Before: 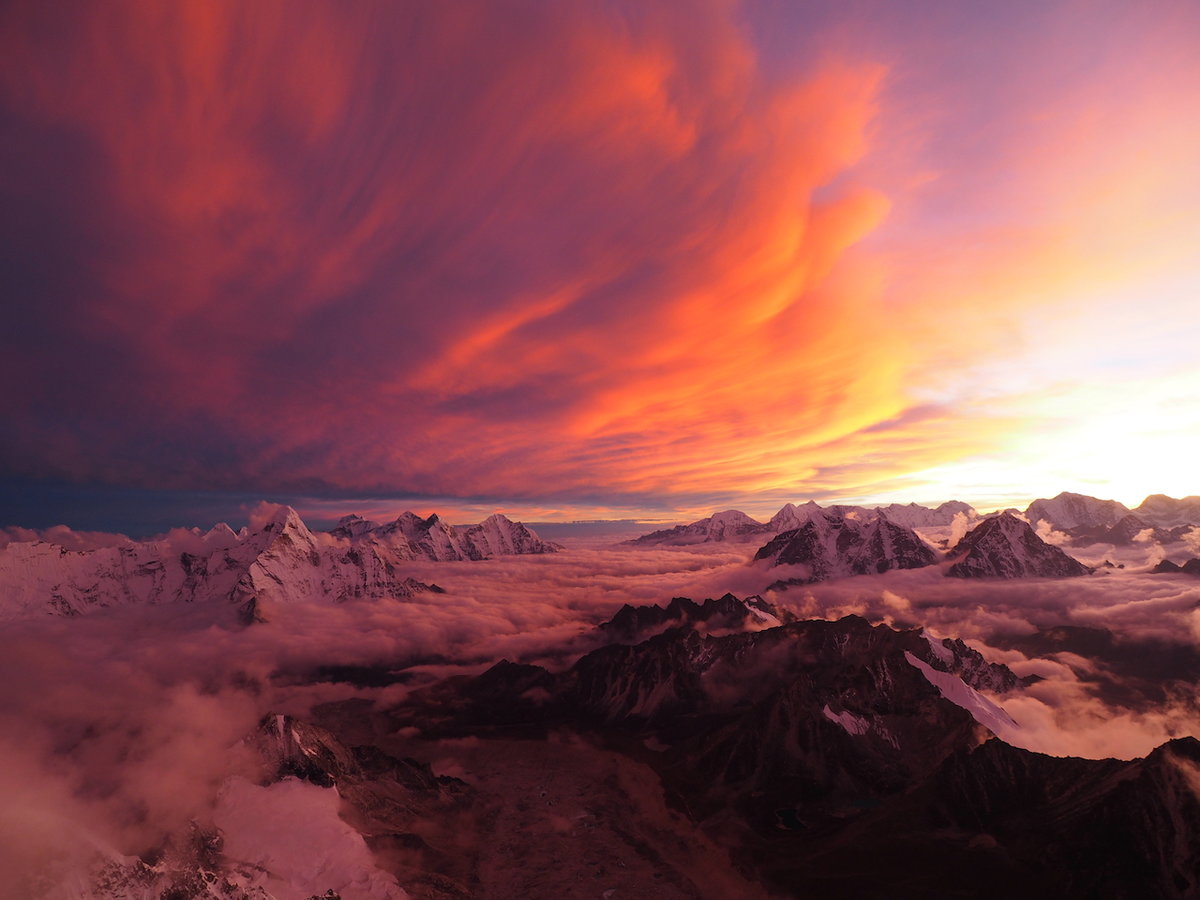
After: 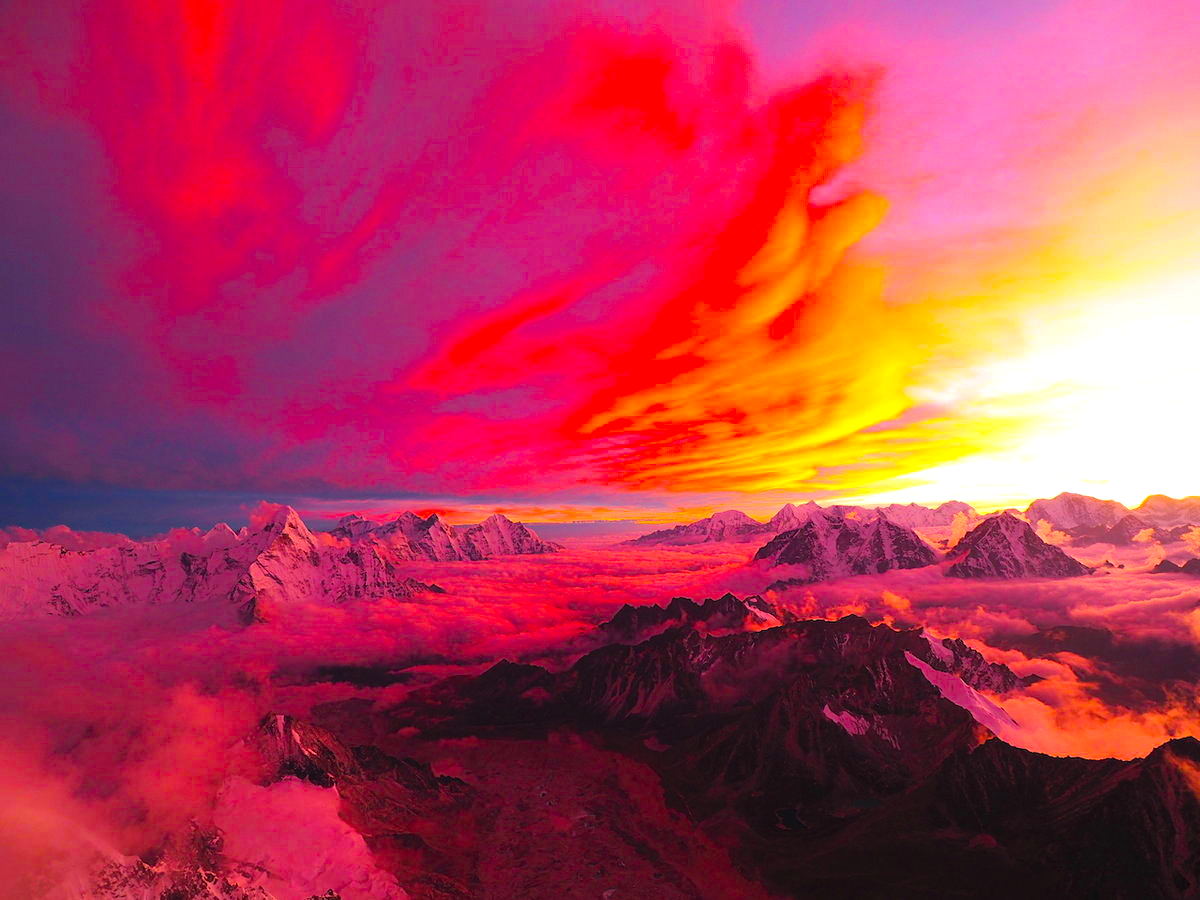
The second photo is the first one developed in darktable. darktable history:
color balance rgb: linear chroma grading › global chroma 19.927%, perceptual saturation grading › global saturation 30.811%, perceptual brilliance grading › highlights 9.911%, perceptual brilliance grading › mid-tones 4.902%, contrast 4.906%
contrast brightness saturation: contrast 0.069, brightness 0.174, saturation 0.402
